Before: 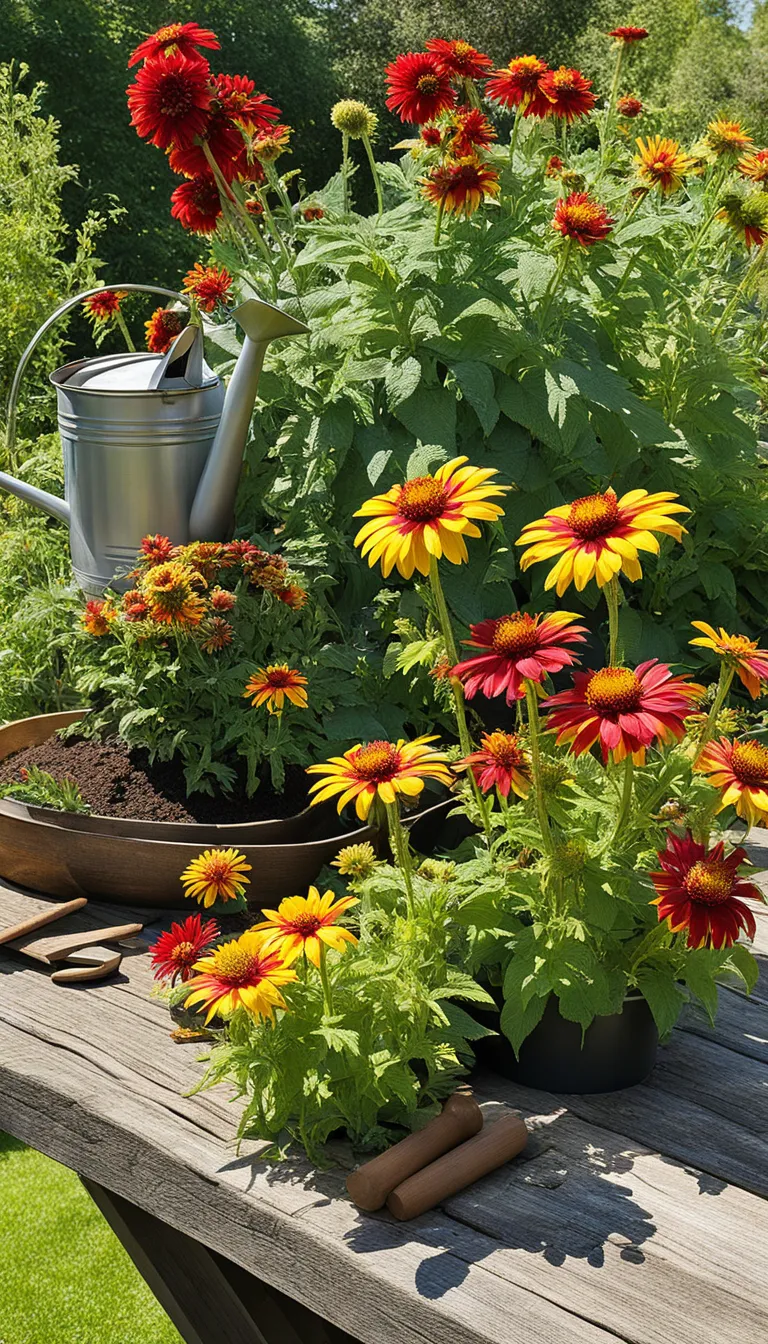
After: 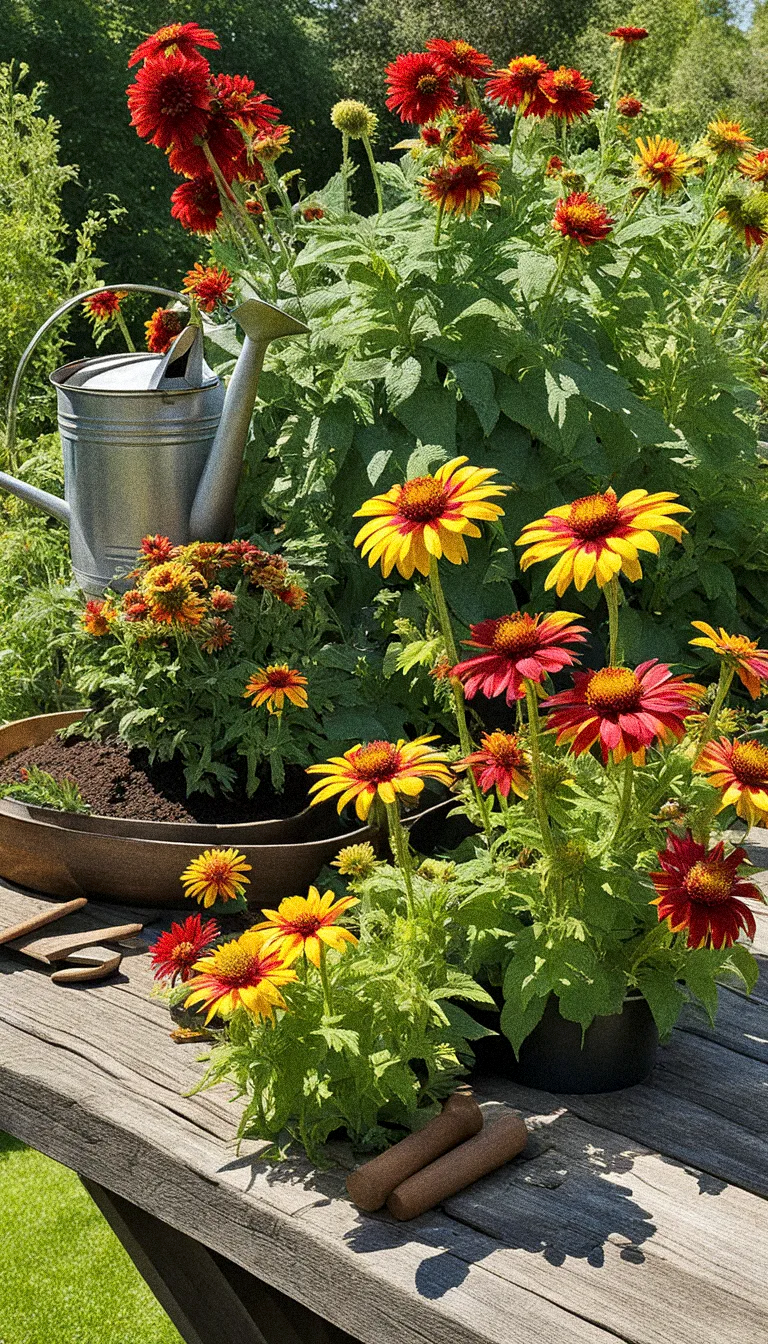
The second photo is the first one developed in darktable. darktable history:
grain: coarseness 14.49 ISO, strength 48.04%, mid-tones bias 35%
local contrast: mode bilateral grid, contrast 20, coarseness 50, detail 120%, midtone range 0.2
